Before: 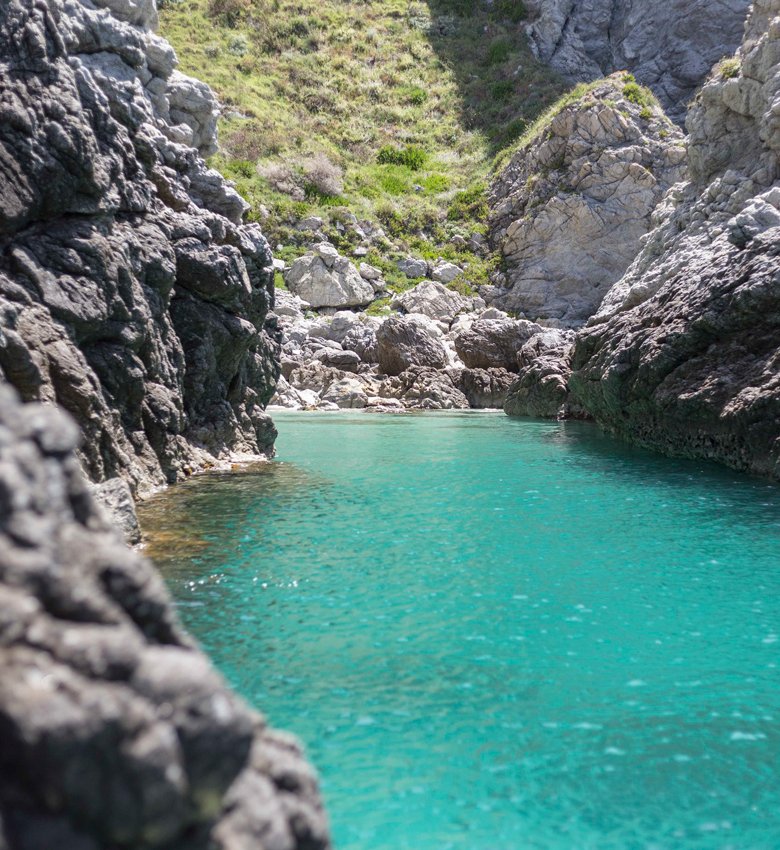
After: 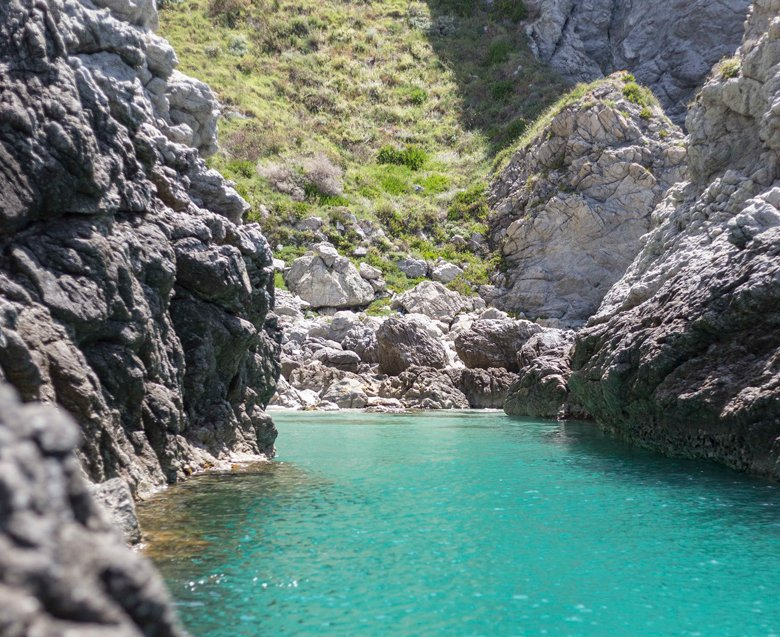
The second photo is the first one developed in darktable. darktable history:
crop: bottom 24.988%
white balance: emerald 1
